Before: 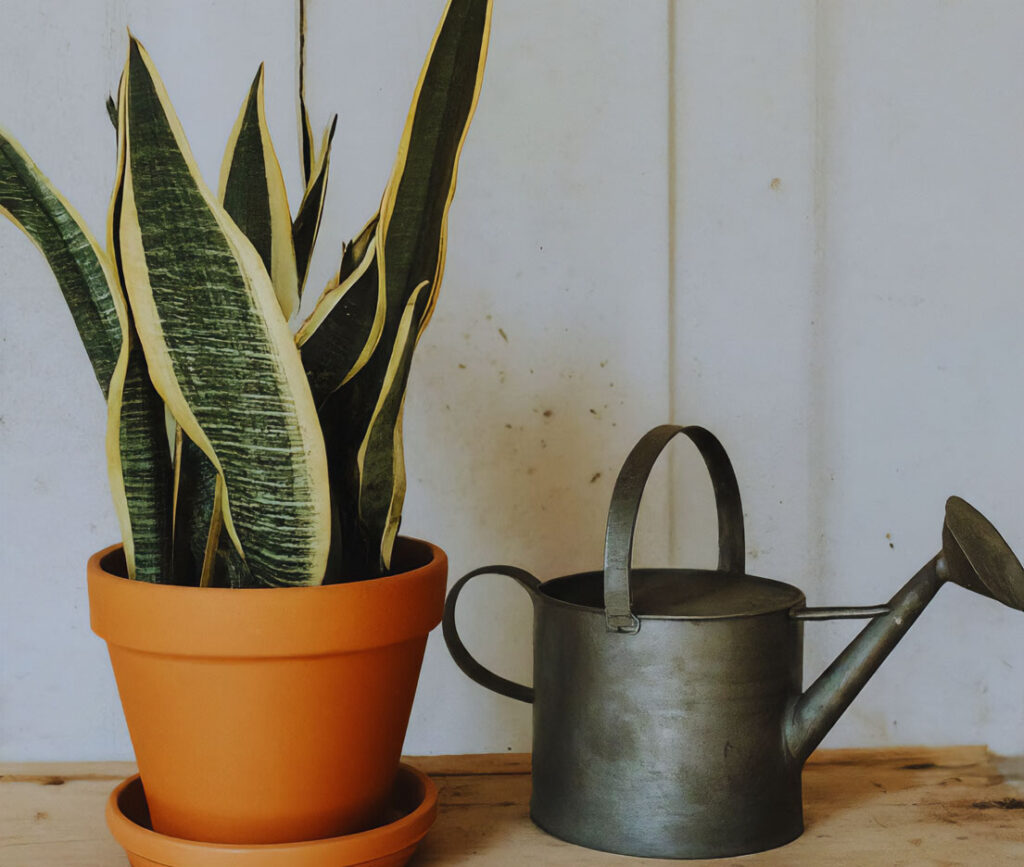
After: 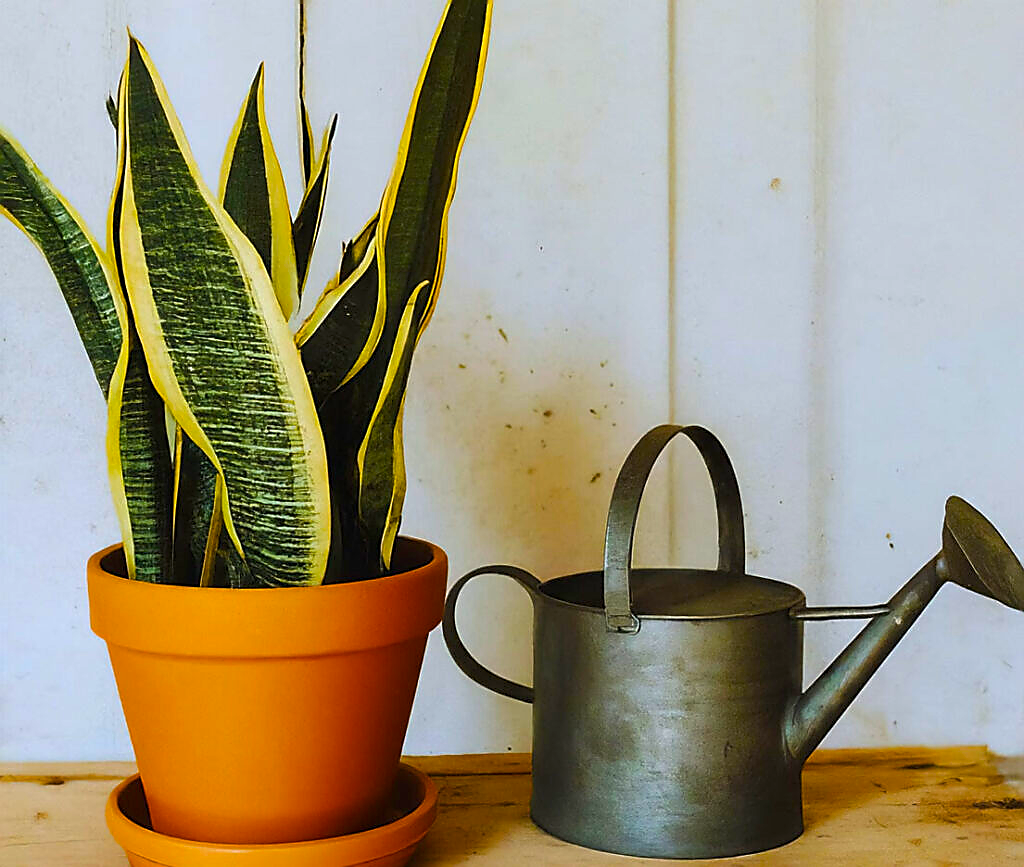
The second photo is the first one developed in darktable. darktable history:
sharpen: radius 1.4, amount 1.25, threshold 0.7
exposure: black level correction 0.002, exposure -0.1 EV, compensate highlight preservation false
color balance rgb: linear chroma grading › global chroma 20%, perceptual saturation grading › global saturation 25%, perceptual brilliance grading › global brilliance 20%, global vibrance 20%
